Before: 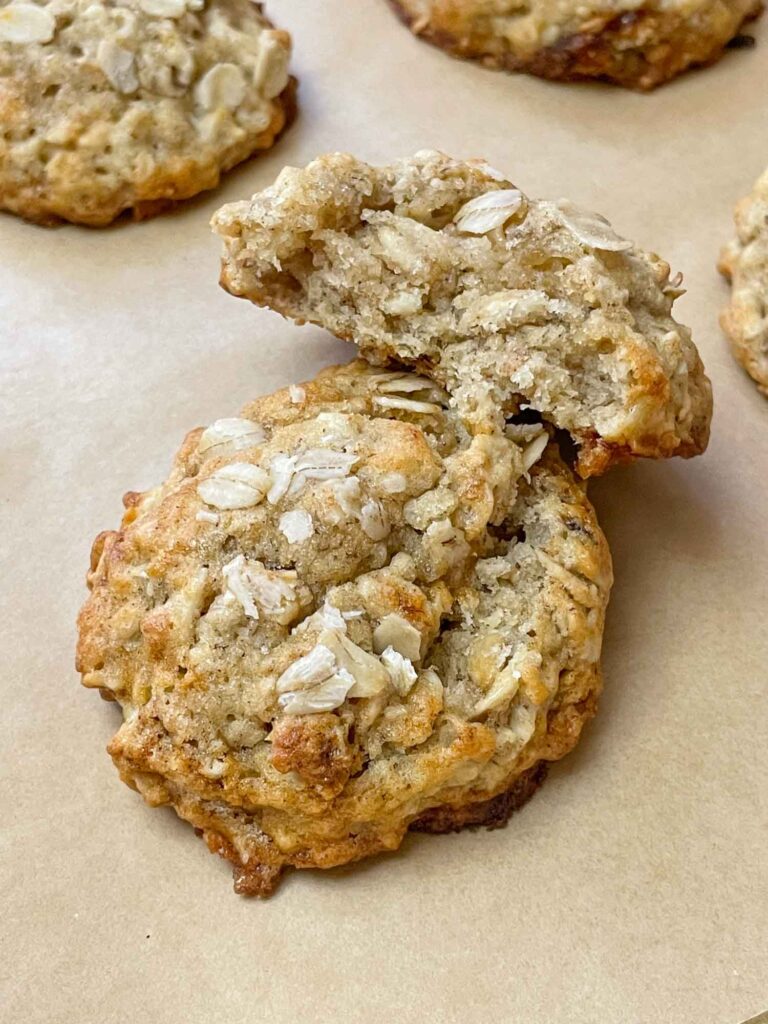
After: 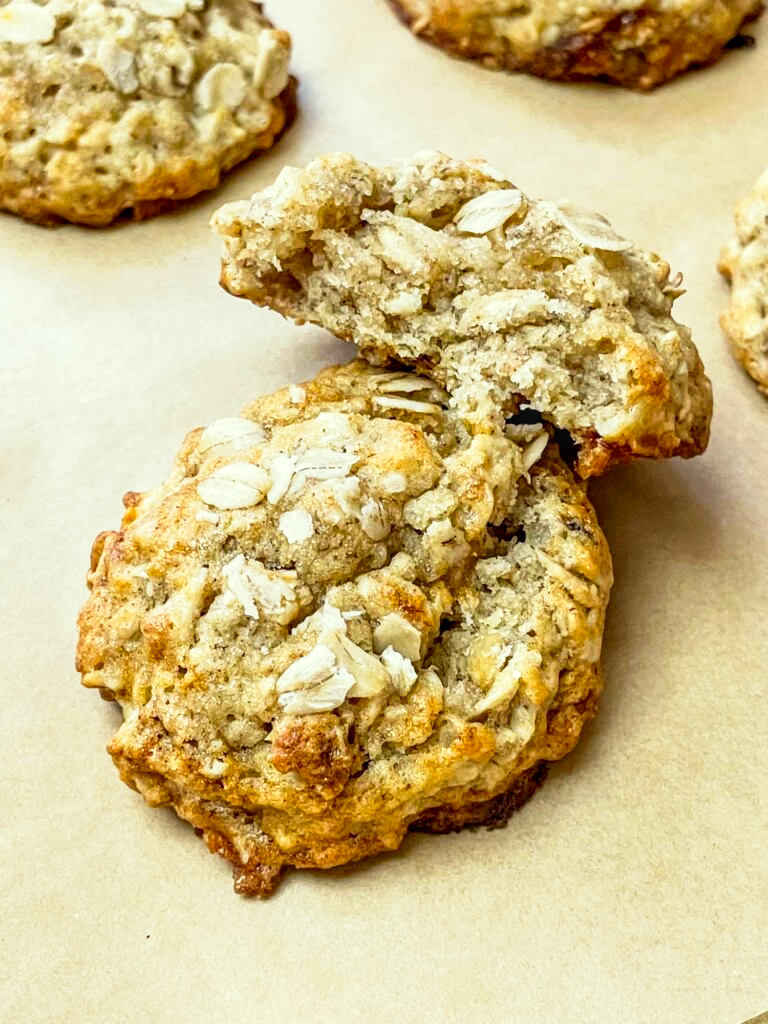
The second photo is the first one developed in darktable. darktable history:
color correction: highlights a* -4.47, highlights b* 6.62
tone curve: curves: ch0 [(0, 0.013) (0.054, 0.018) (0.205, 0.191) (0.289, 0.292) (0.39, 0.424) (0.493, 0.551) (0.647, 0.752) (0.778, 0.895) (1, 0.998)]; ch1 [(0, 0) (0.385, 0.343) (0.439, 0.415) (0.494, 0.495) (0.501, 0.501) (0.51, 0.509) (0.54, 0.546) (0.586, 0.606) (0.66, 0.701) (0.783, 0.804) (1, 1)]; ch2 [(0, 0) (0.32, 0.281) (0.403, 0.399) (0.441, 0.428) (0.47, 0.469) (0.498, 0.496) (0.524, 0.538) (0.566, 0.579) (0.633, 0.665) (0.7, 0.711) (1, 1)], preserve colors none
local contrast: on, module defaults
